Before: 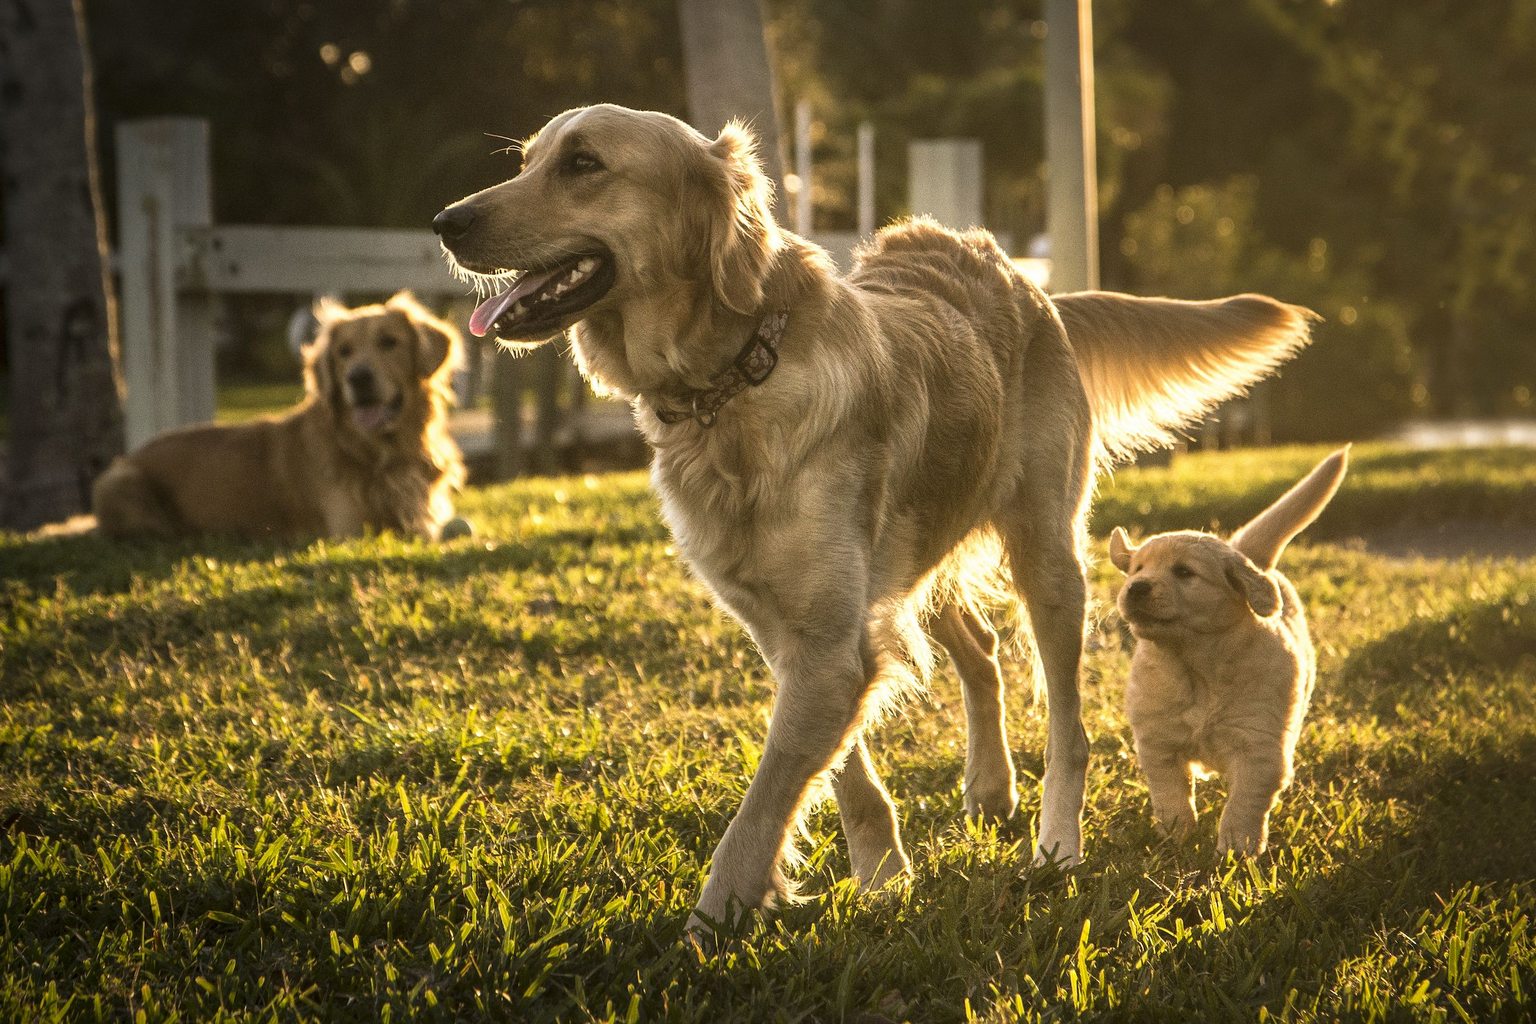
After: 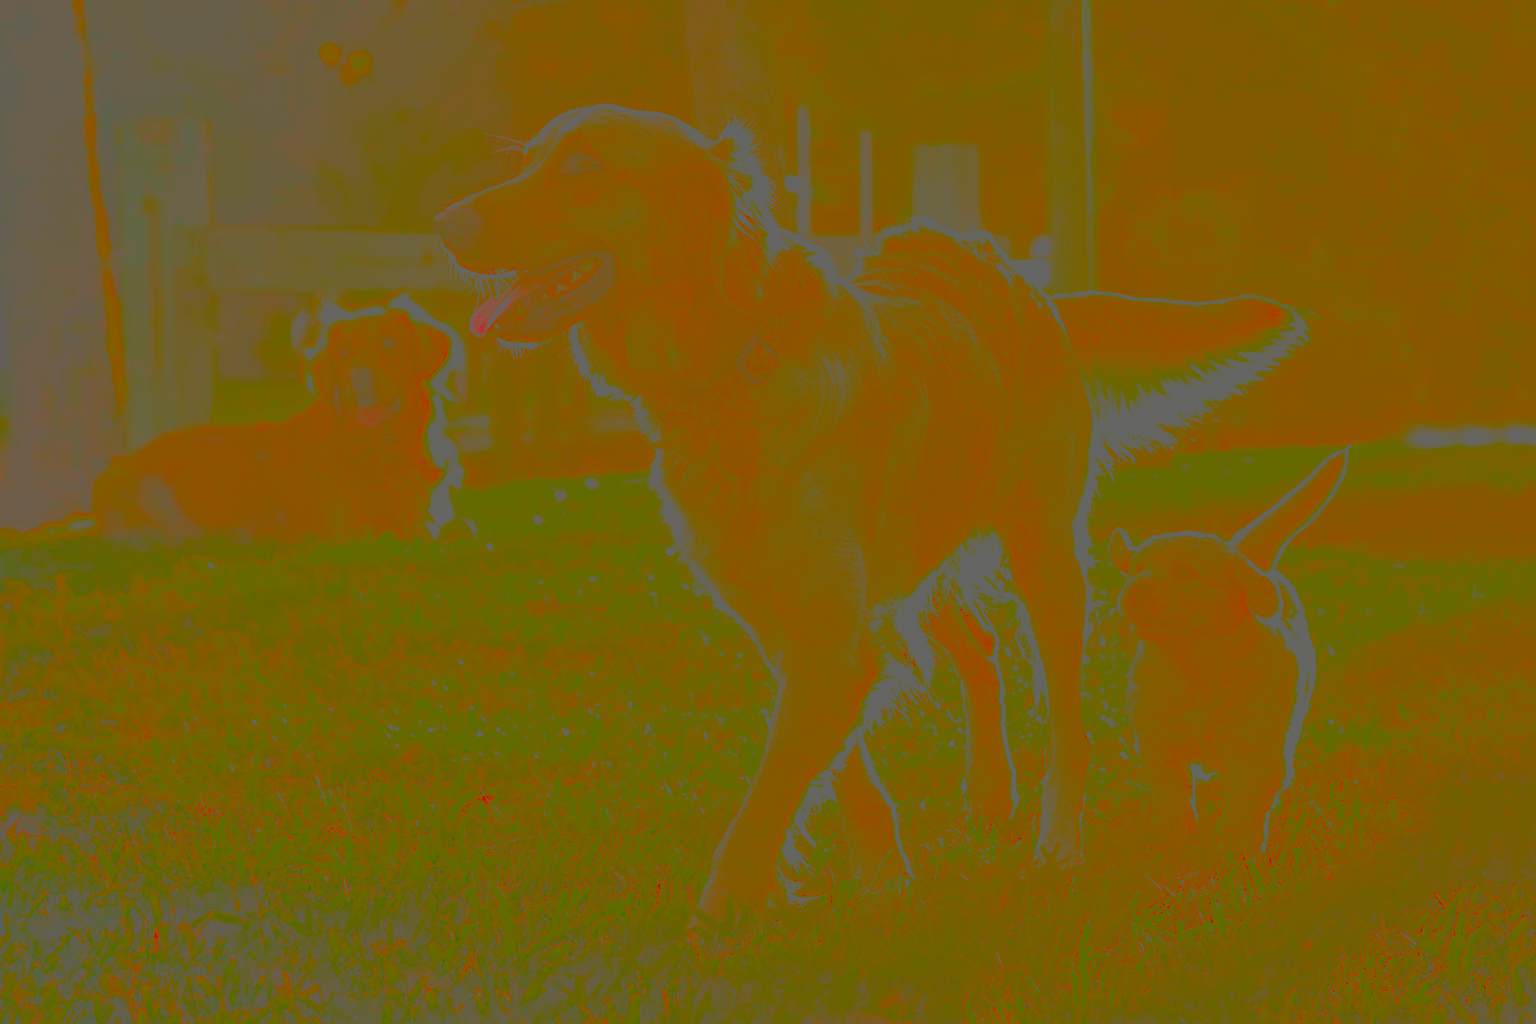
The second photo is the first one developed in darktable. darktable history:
base curve: curves: ch0 [(0, 0) (0.007, 0.004) (0.027, 0.03) (0.046, 0.07) (0.207, 0.54) (0.442, 0.872) (0.673, 0.972) (1, 1)], preserve colors none
contrast brightness saturation: contrast -0.974, brightness -0.165, saturation 0.746
exposure: exposure 0.404 EV, compensate highlight preservation false
shadows and highlights: soften with gaussian
